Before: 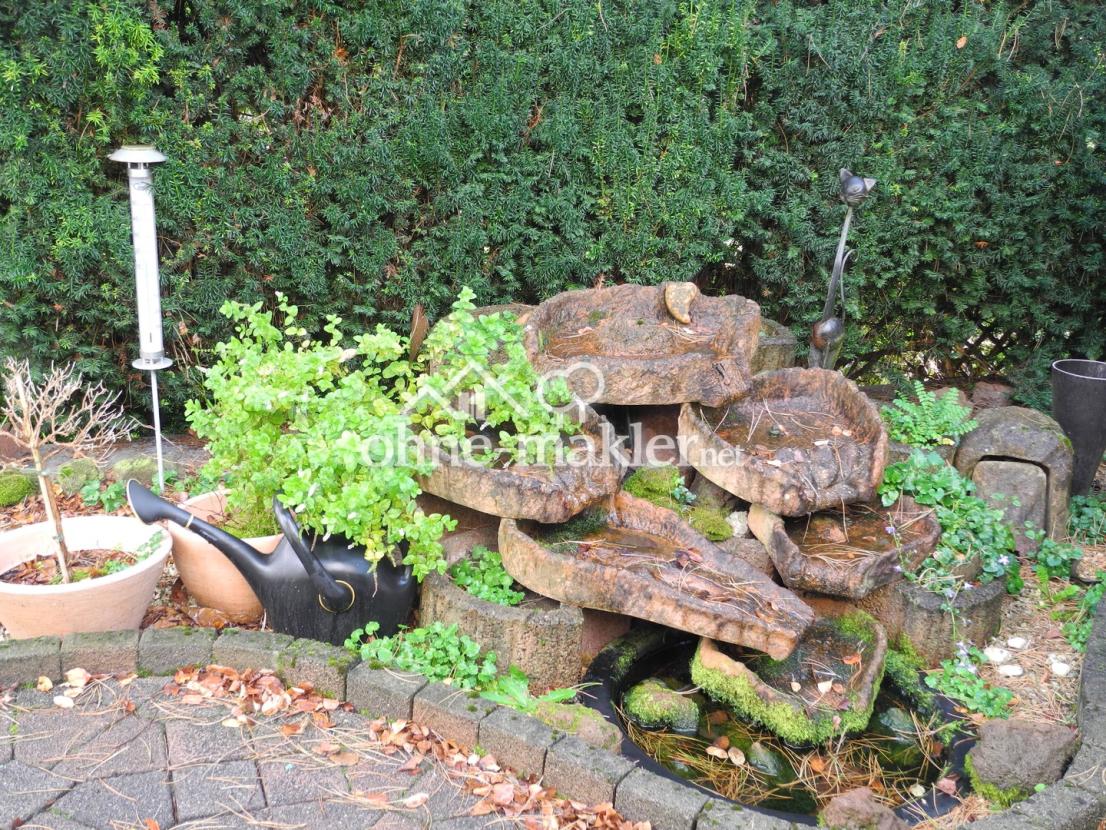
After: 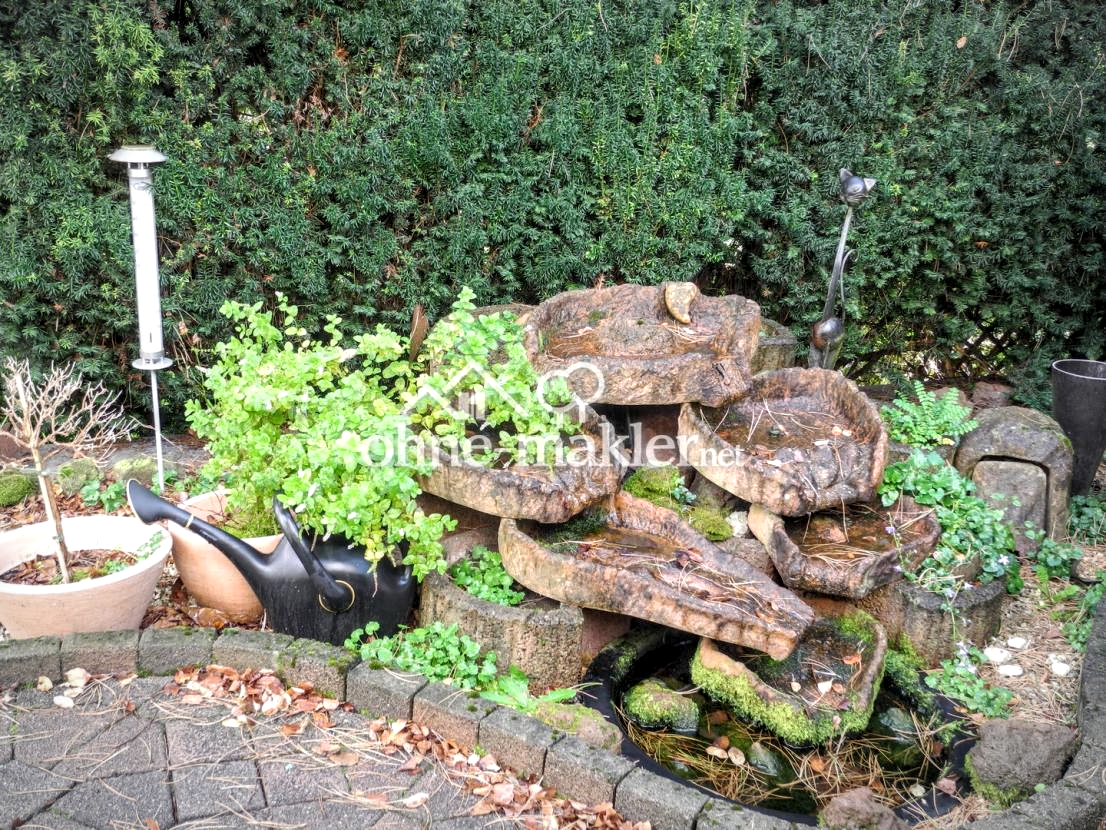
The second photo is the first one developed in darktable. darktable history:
local contrast: detail 150%
vignetting: fall-off radius 70%, automatic ratio true
